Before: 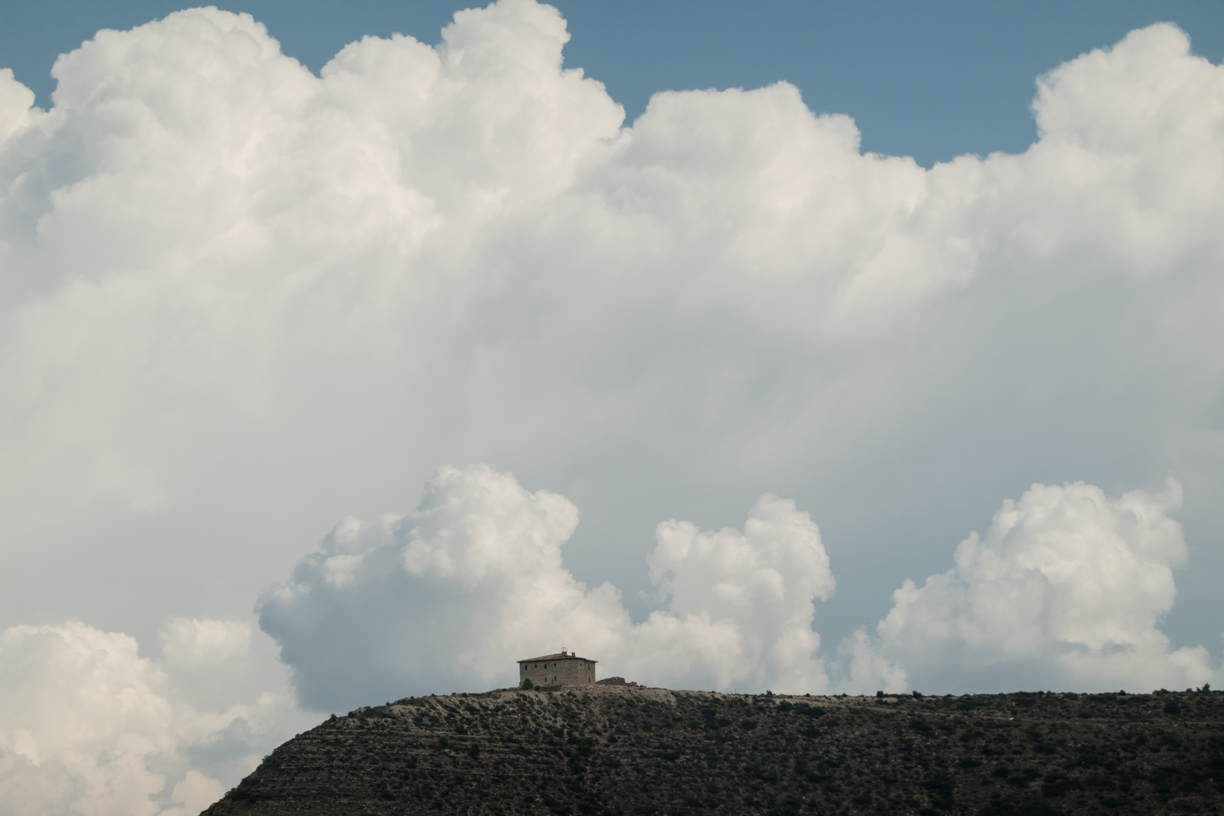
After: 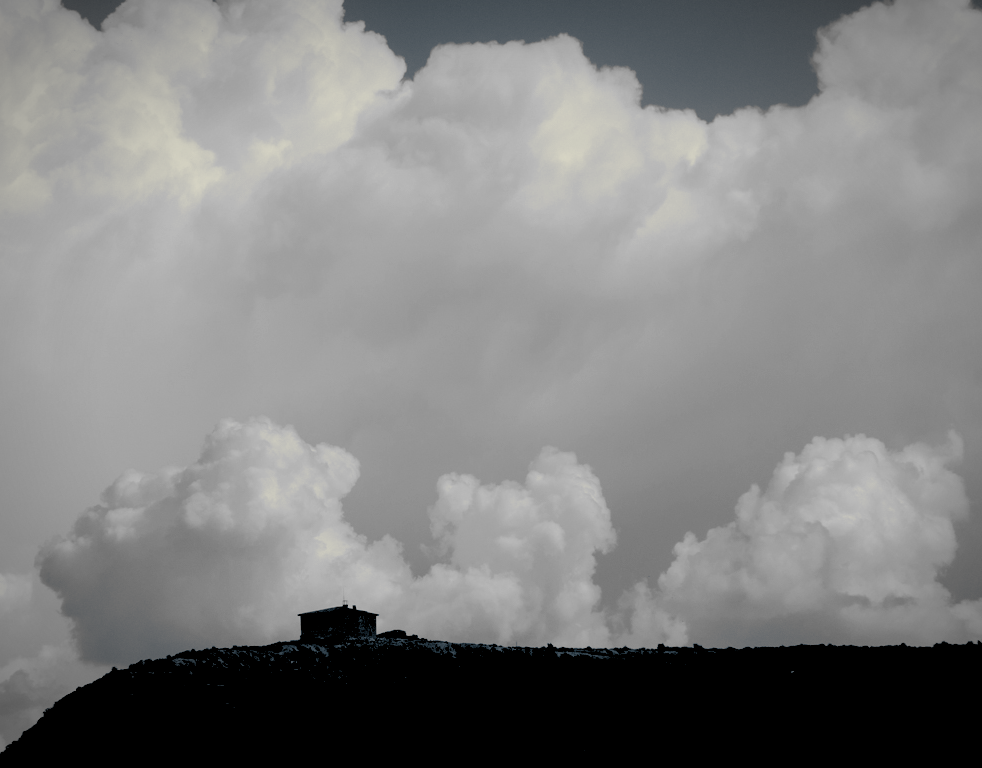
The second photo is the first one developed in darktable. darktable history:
split-toning: shadows › hue 216°, shadows › saturation 1, highlights › hue 57.6°, balance -33.4
exposure: black level correction 0.1, exposure -0.092 EV, compensate highlight preservation false
vignetting: automatic ratio true
crop and rotate: left 17.959%, top 5.771%, right 1.742%
monochrome: a 73.58, b 64.21
